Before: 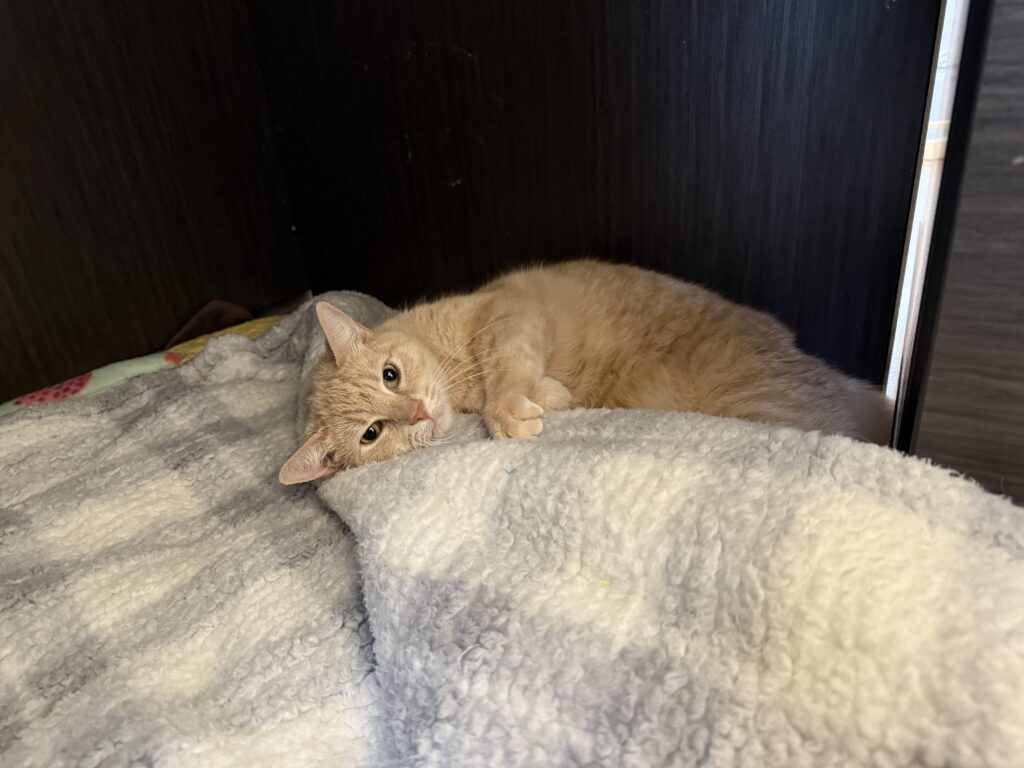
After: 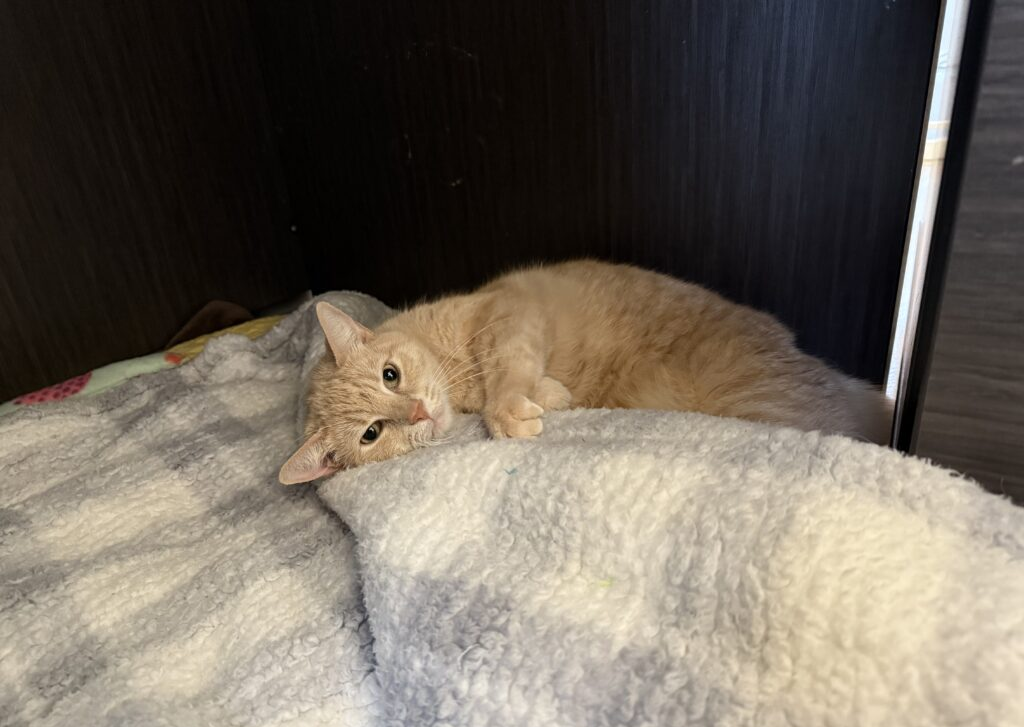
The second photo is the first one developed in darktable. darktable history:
levels: mode automatic, levels [0.018, 0.493, 1]
crop and rotate: top 0.012%, bottom 5.285%
